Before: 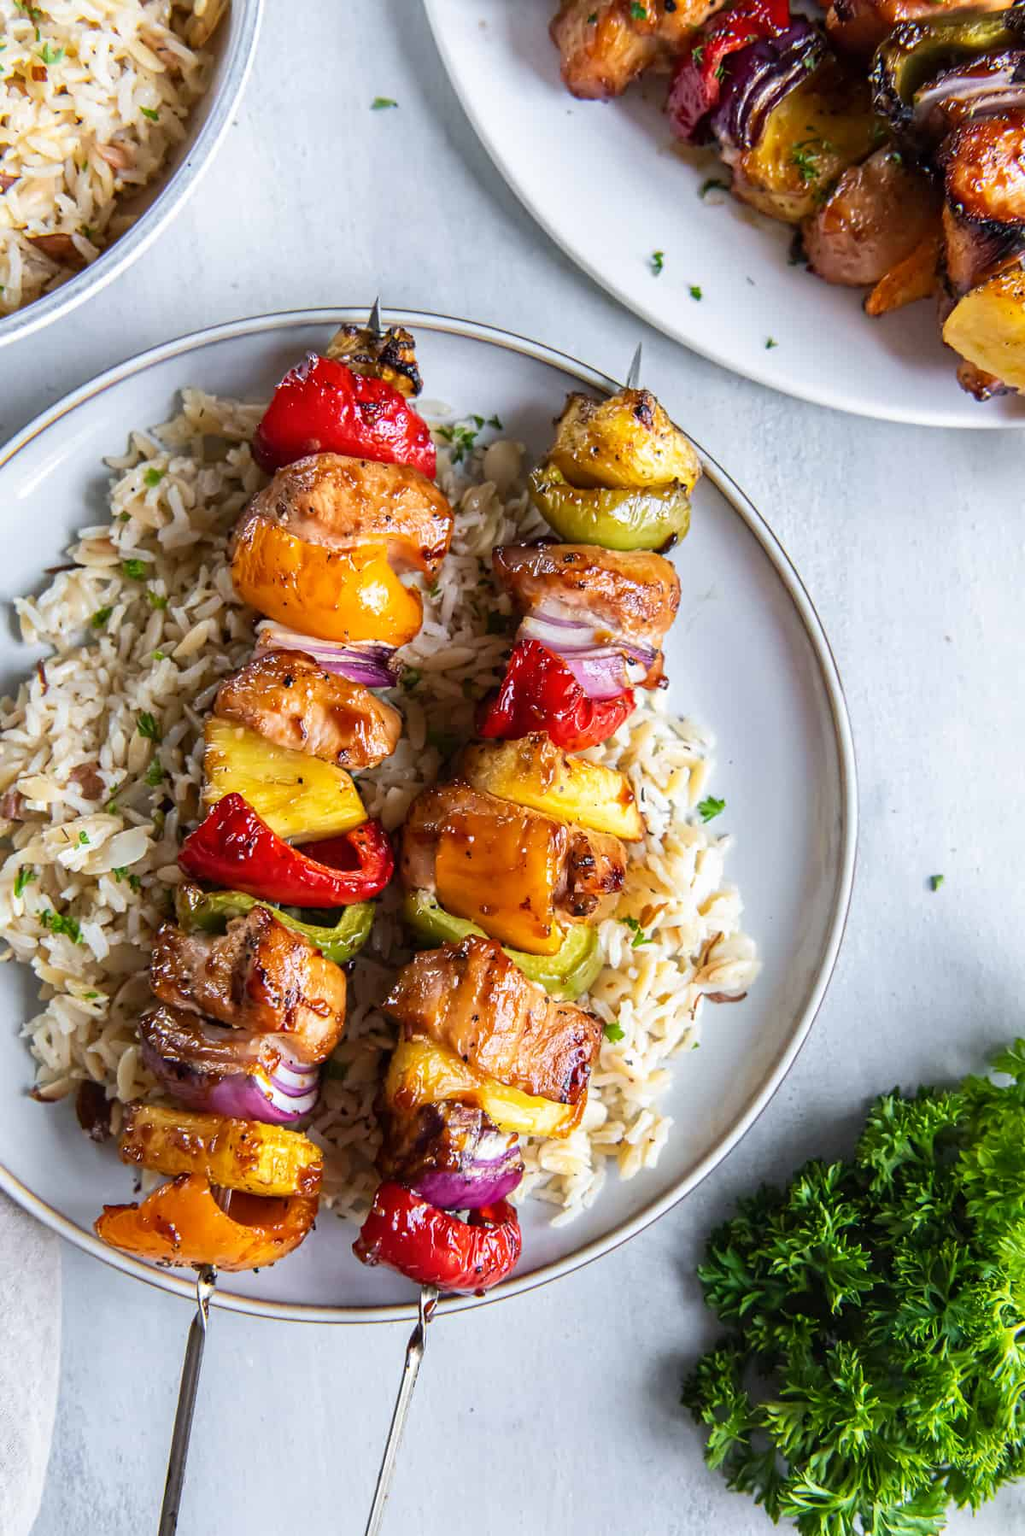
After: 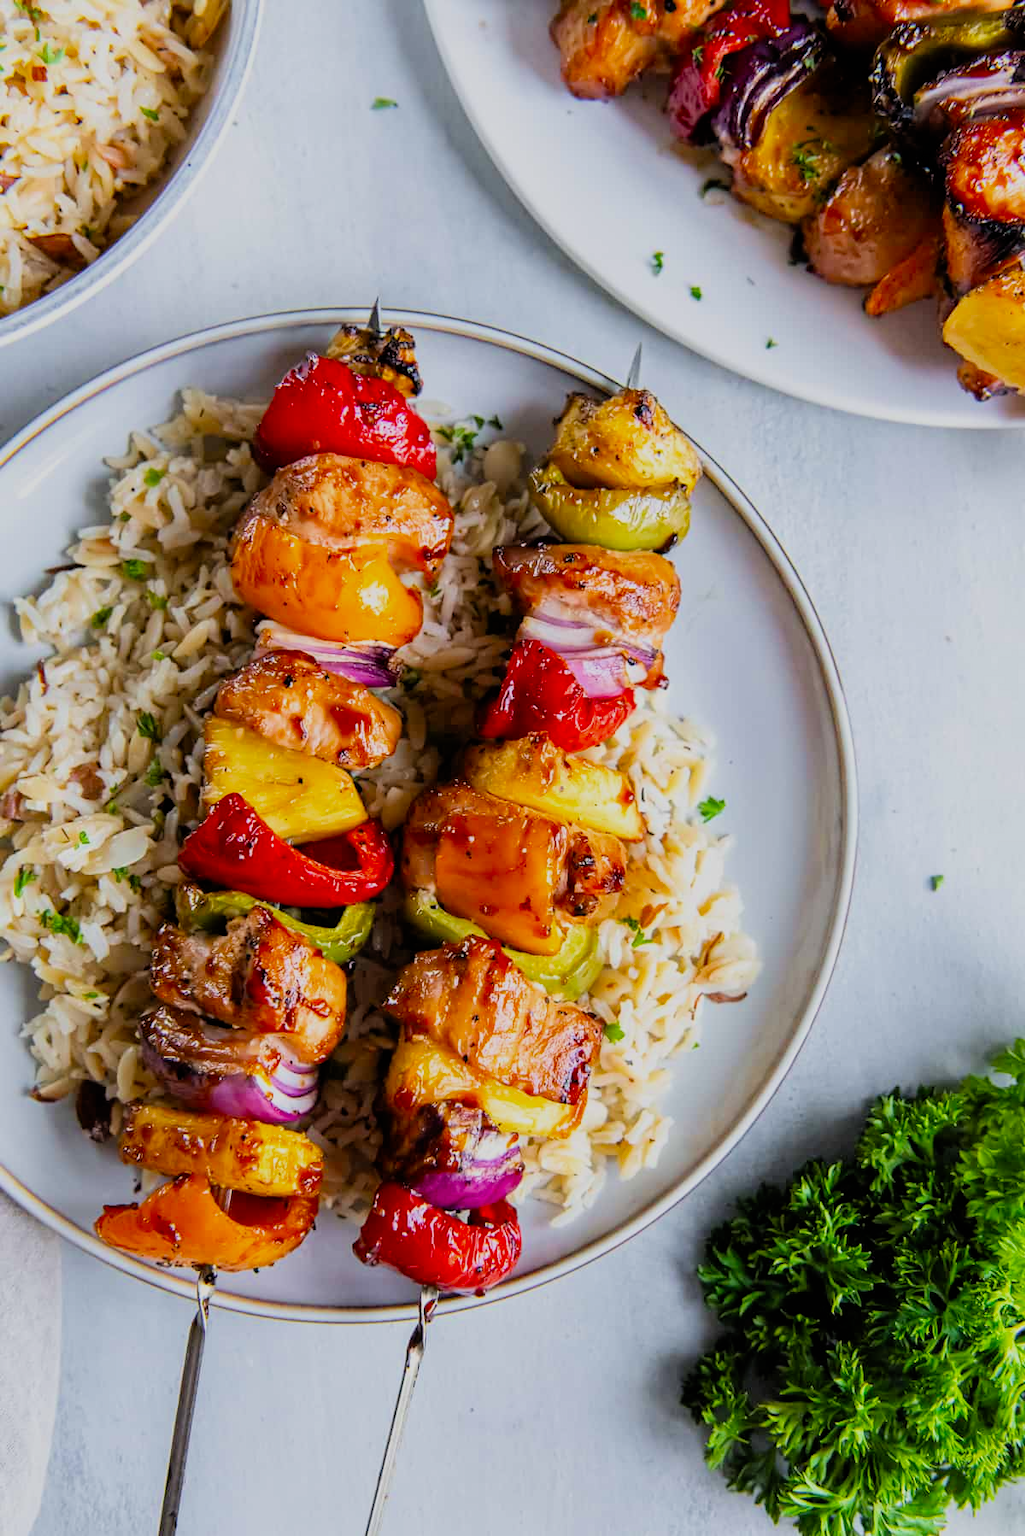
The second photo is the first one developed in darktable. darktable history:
filmic rgb: black relative exposure -7.74 EV, white relative exposure 4.45 EV, threshold 5.98 EV, hardness 3.75, latitude 37.76%, contrast 0.983, highlights saturation mix 8.54%, shadows ↔ highlights balance 4.14%, color science v4 (2020), enable highlight reconstruction true
